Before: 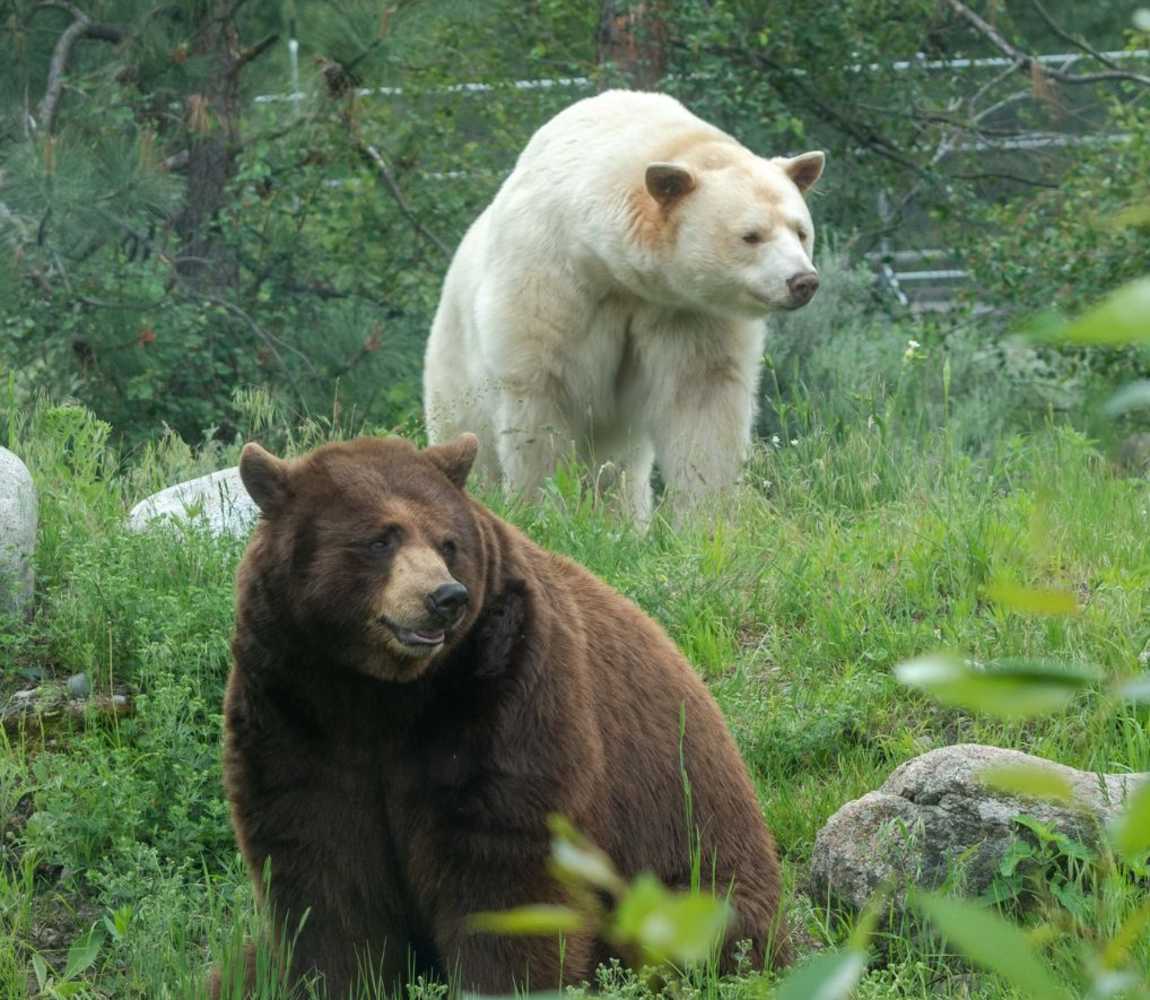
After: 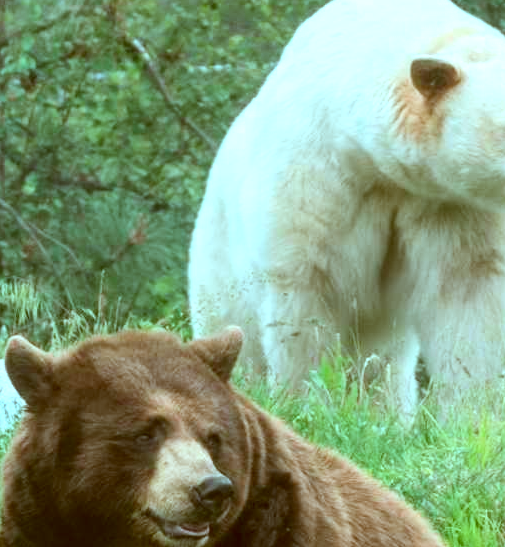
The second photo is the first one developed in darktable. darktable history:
contrast brightness saturation: contrast 0.136
color correction: highlights a* -14.86, highlights b* -15.94, shadows a* 10.1, shadows b* 29.14
crop: left 20.487%, top 10.749%, right 35.598%, bottom 34.474%
exposure: black level correction 0, exposure 0.59 EV, compensate highlight preservation false
